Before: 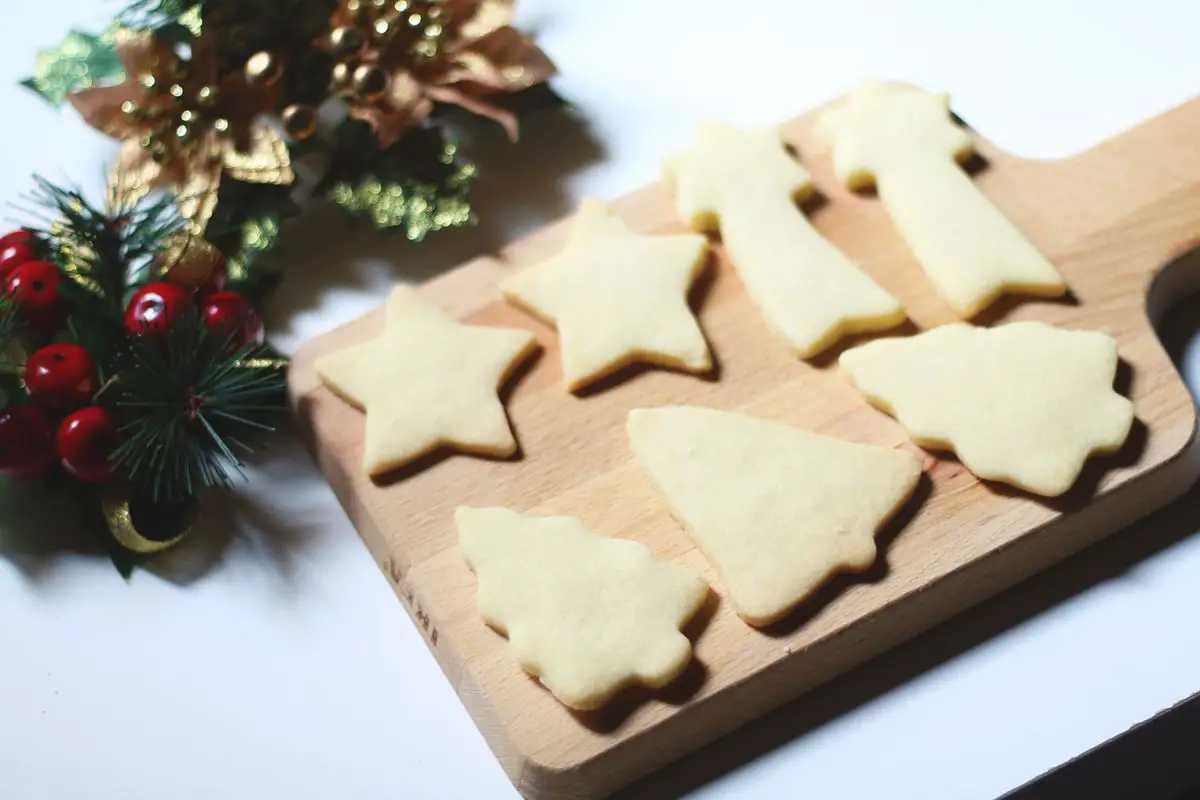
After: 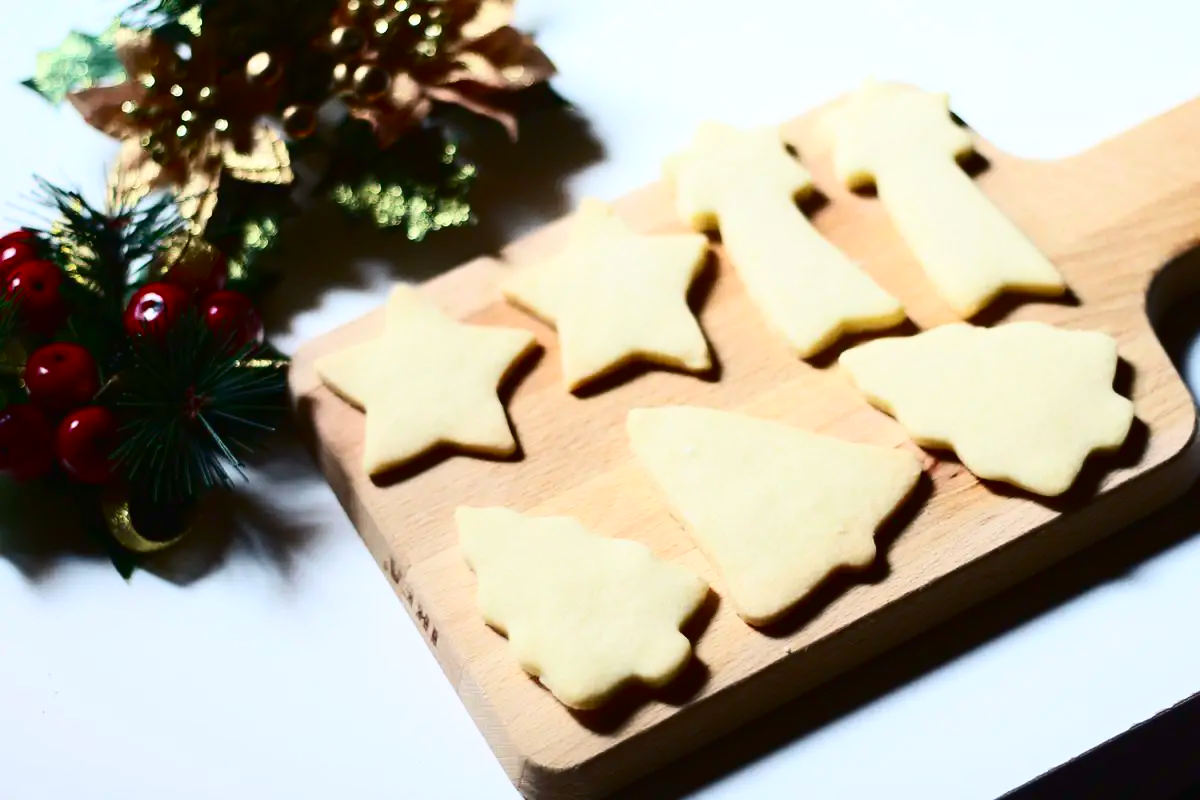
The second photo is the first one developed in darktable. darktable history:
contrast brightness saturation: contrast 0.326, brightness -0.083, saturation 0.173
